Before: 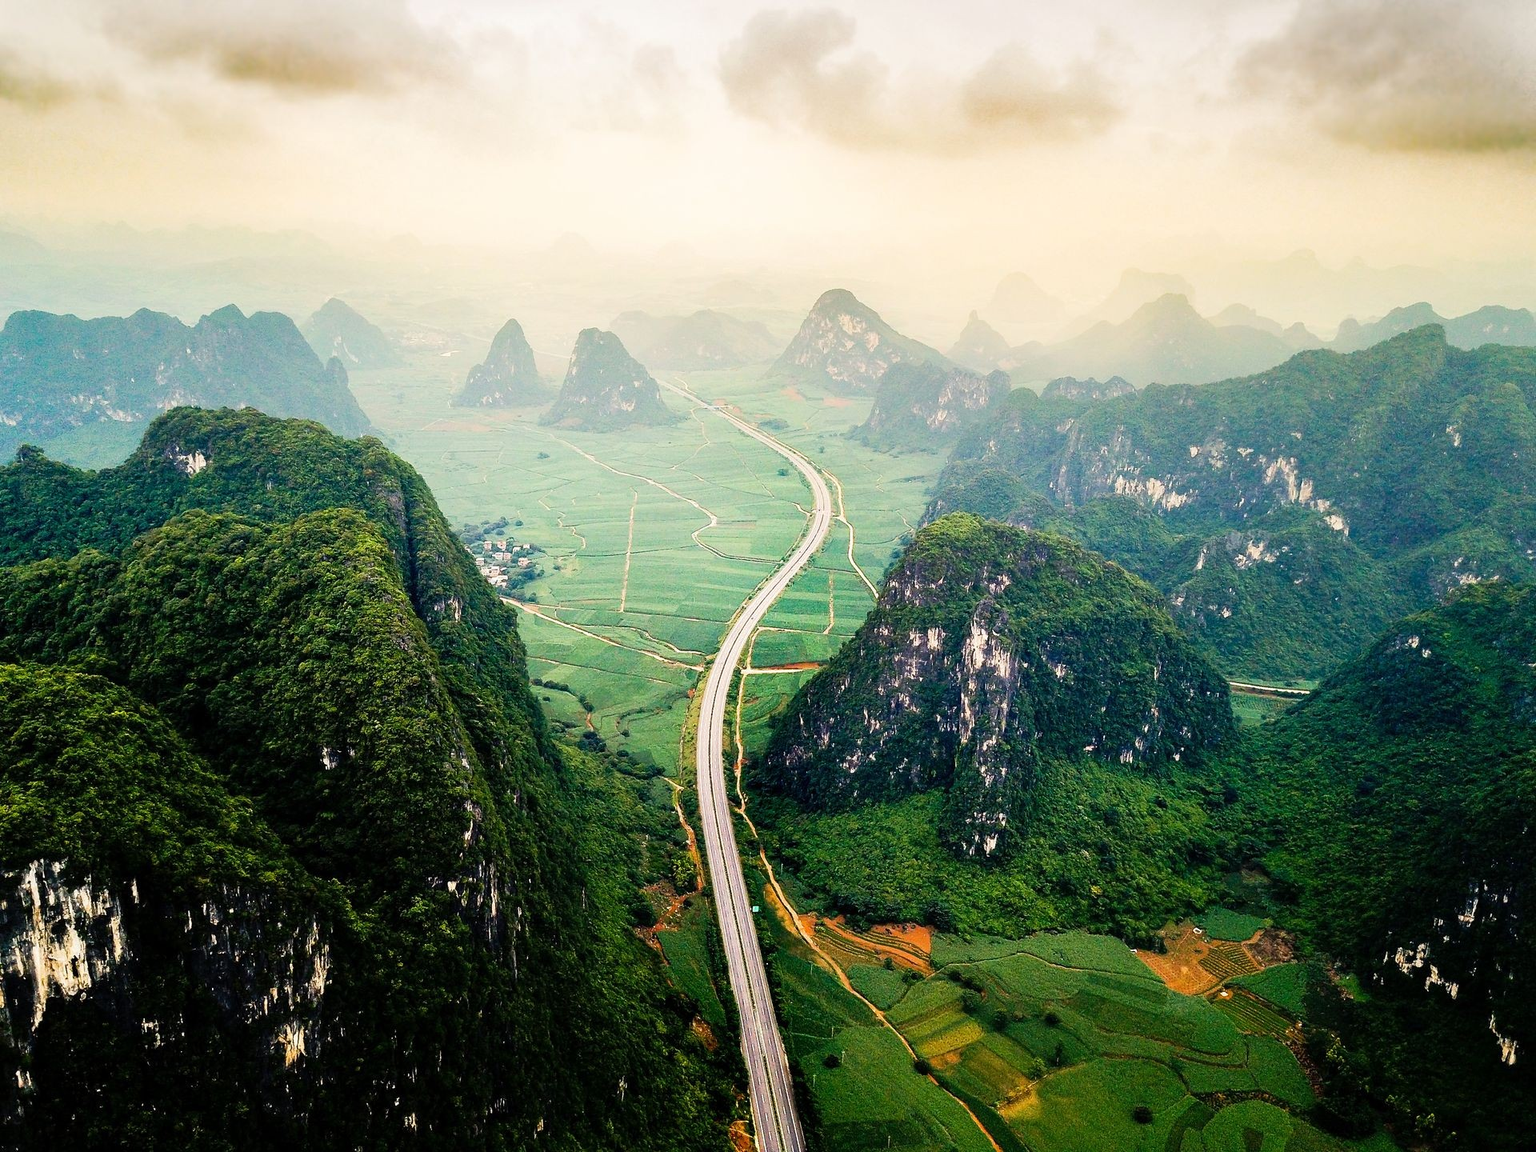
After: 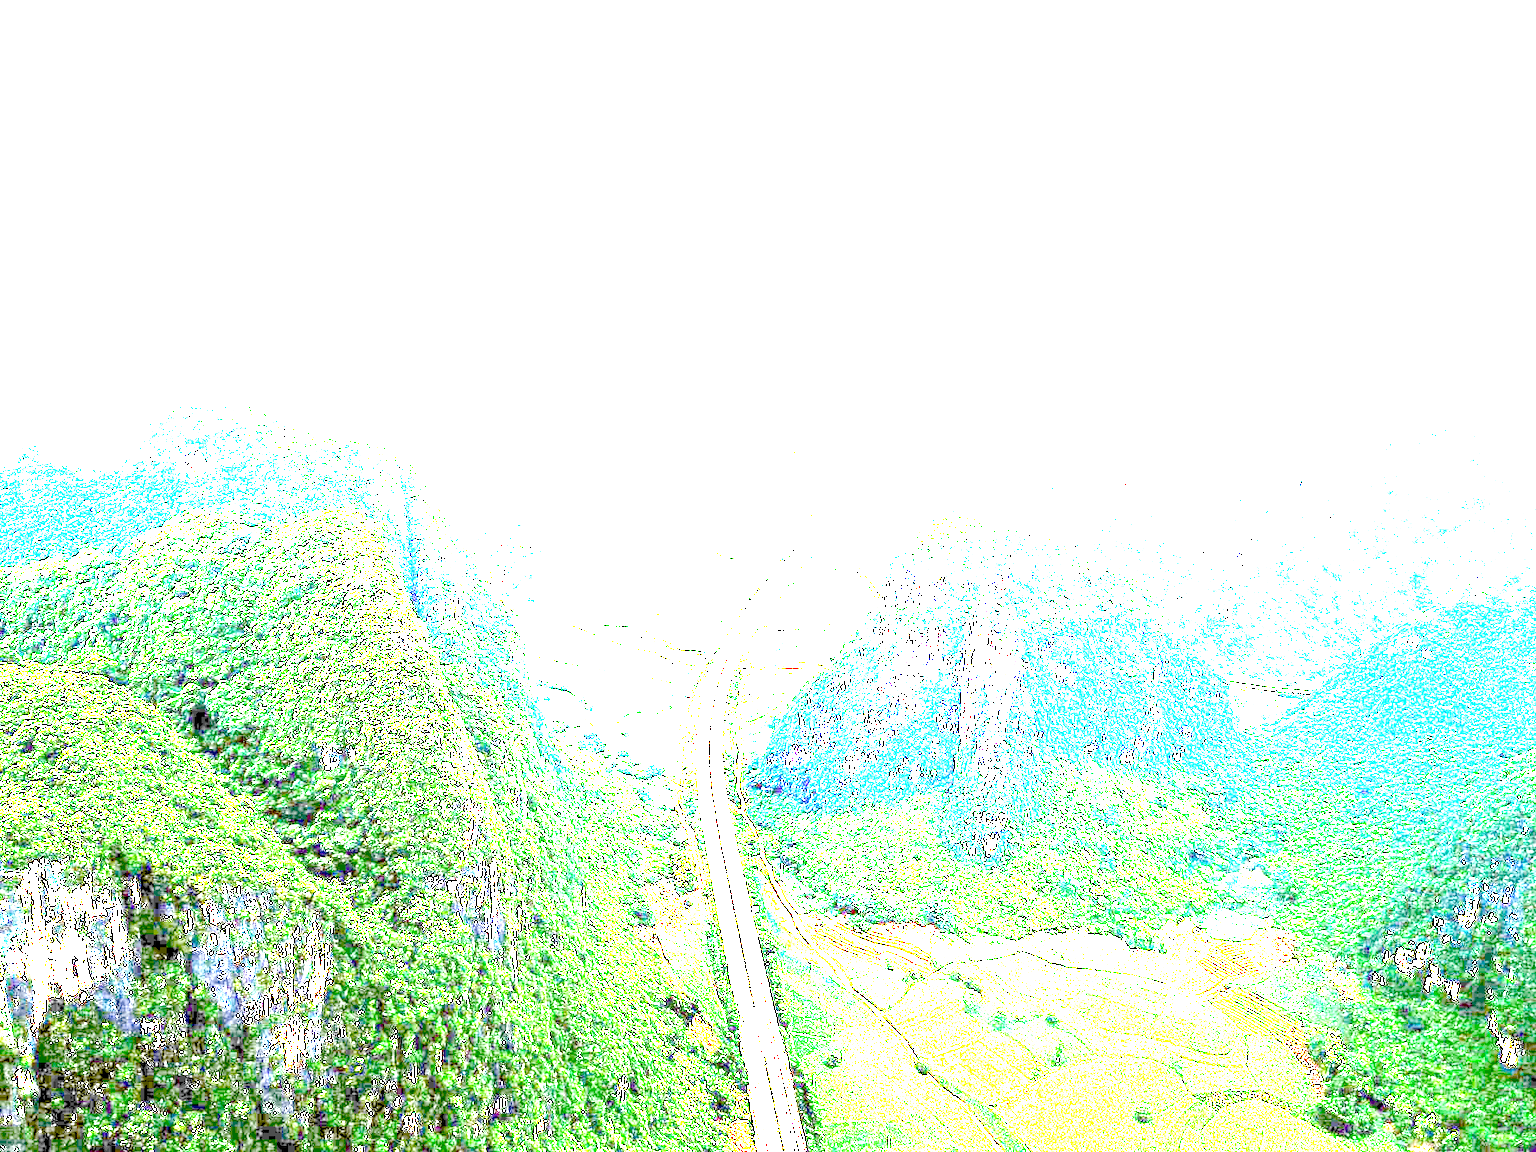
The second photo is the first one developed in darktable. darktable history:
white balance: red 0.982, blue 1.018
exposure: exposure 8 EV, compensate highlight preservation false
